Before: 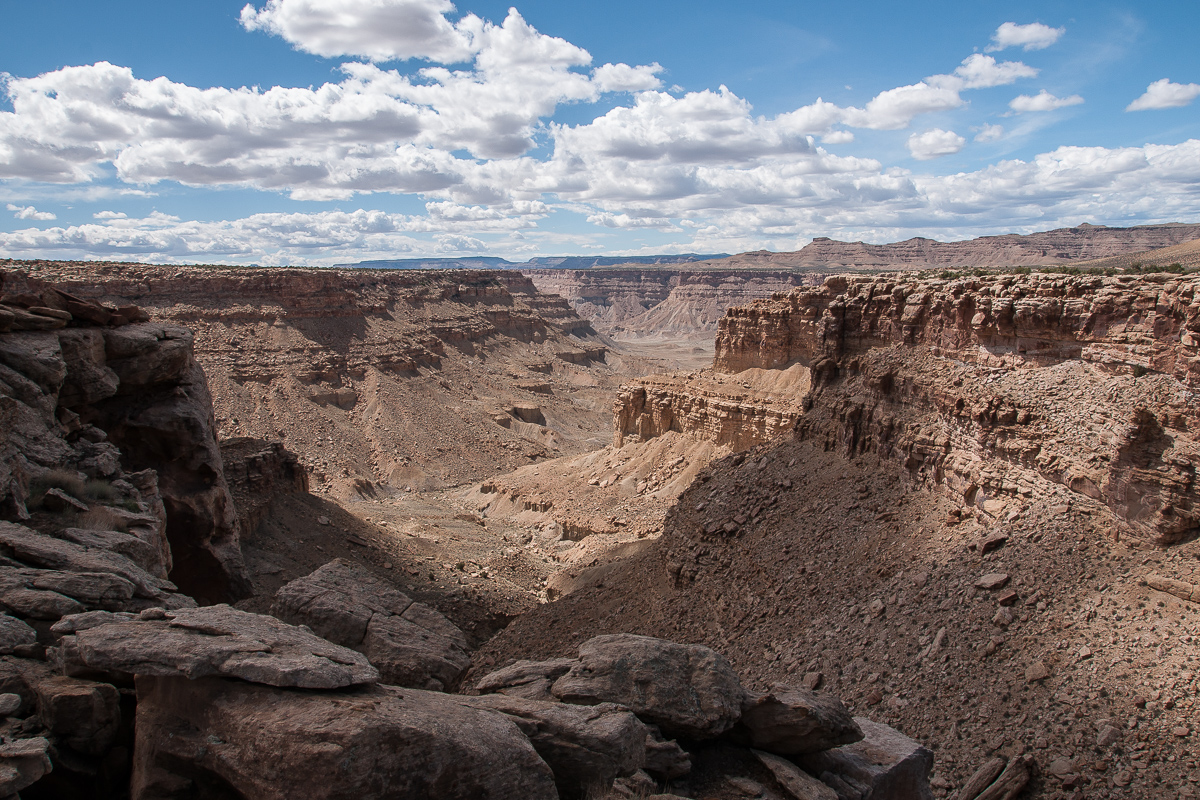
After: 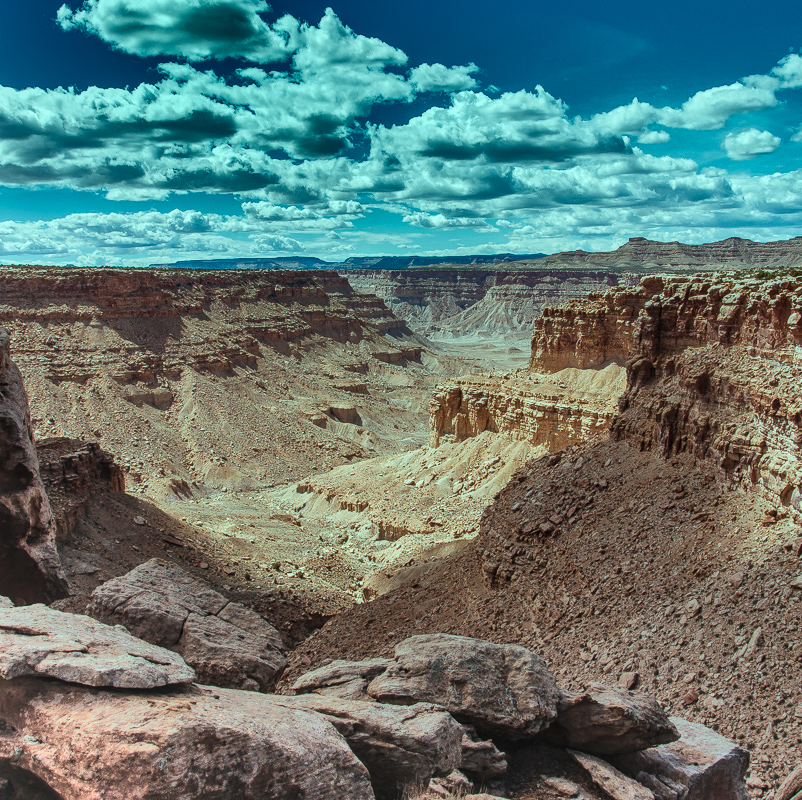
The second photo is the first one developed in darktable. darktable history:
tone curve: curves: ch0 [(0, 0) (0.051, 0.047) (0.102, 0.099) (0.228, 0.262) (0.446, 0.527) (0.695, 0.778) (0.908, 0.946) (1, 1)]; ch1 [(0, 0) (0.339, 0.298) (0.402, 0.363) (0.453, 0.413) (0.485, 0.469) (0.494, 0.493) (0.504, 0.501) (0.525, 0.533) (0.563, 0.591) (0.597, 0.631) (1, 1)]; ch2 [(0, 0) (0.48, 0.48) (0.504, 0.5) (0.539, 0.554) (0.59, 0.628) (0.642, 0.682) (0.824, 0.815) (1, 1)], preserve colors none
crop: left 15.37%, right 17.769%
color balance rgb: shadows lift › hue 85.37°, highlights gain › chroma 7.54%, highlights gain › hue 185.67°, global offset › luminance 0.481%, linear chroma grading › global chroma 16.242%, perceptual saturation grading › global saturation 0.922%, global vibrance 20%
shadows and highlights: radius 123.32, shadows 98.71, white point adjustment -3.1, highlights -99.37, soften with gaussian
local contrast: on, module defaults
